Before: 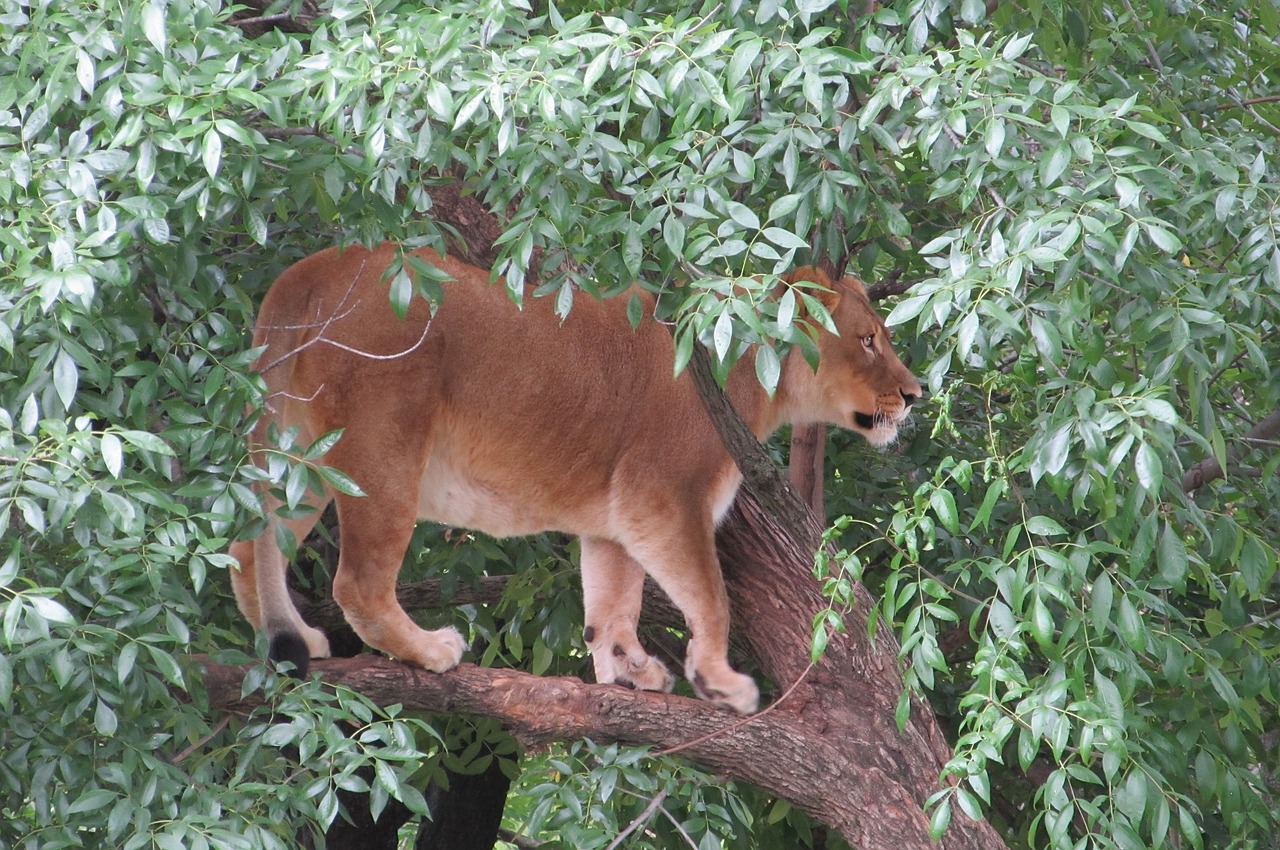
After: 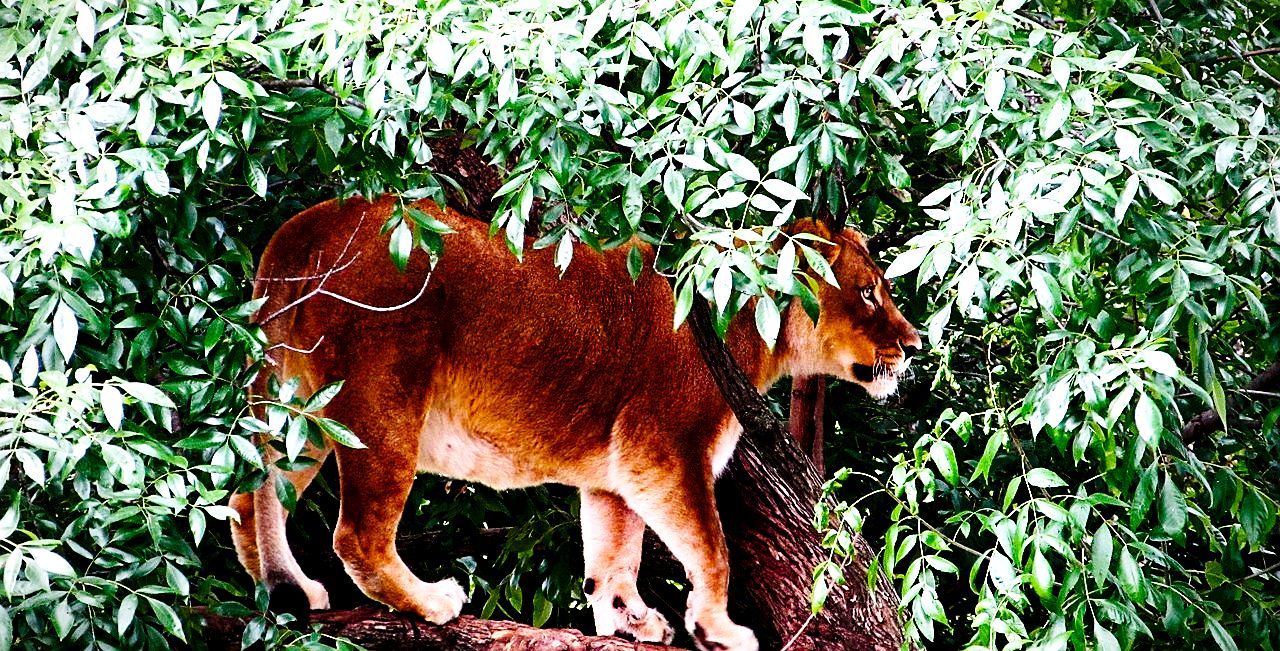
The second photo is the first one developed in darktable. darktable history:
haze removal: compatibility mode true, adaptive false
crop: top 5.647%, bottom 17.725%
exposure: black level correction 0.056, compensate highlight preservation false
color balance rgb: perceptual saturation grading › global saturation 24.97%, perceptual brilliance grading › highlights 14.174%, perceptual brilliance grading › shadows -18.222%, global vibrance 20%
base curve: curves: ch0 [(0, 0) (0.036, 0.025) (0.121, 0.166) (0.206, 0.329) (0.605, 0.79) (1, 1)], preserve colors none
tone equalizer: -8 EV -0.73 EV, -7 EV -0.701 EV, -6 EV -0.59 EV, -5 EV -0.373 EV, -3 EV 0.389 EV, -2 EV 0.6 EV, -1 EV 0.684 EV, +0 EV 0.742 EV, edges refinement/feathering 500, mask exposure compensation -1.57 EV, preserve details no
sharpen: on, module defaults
vignetting: fall-off radius 98.68%, width/height ratio 1.344
